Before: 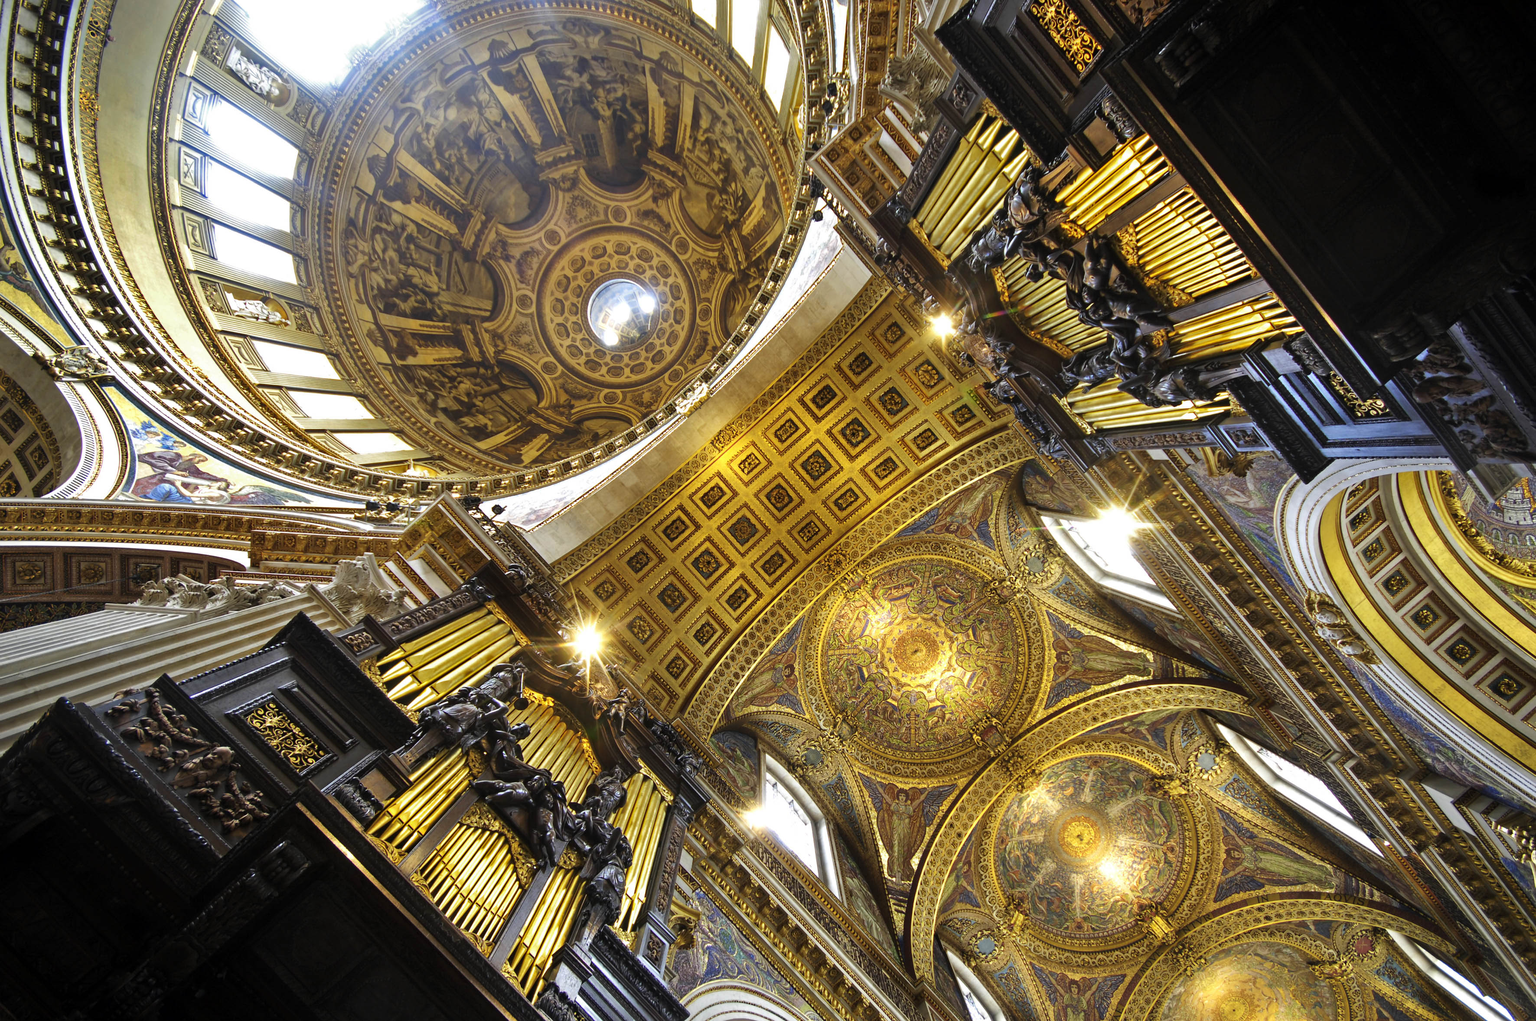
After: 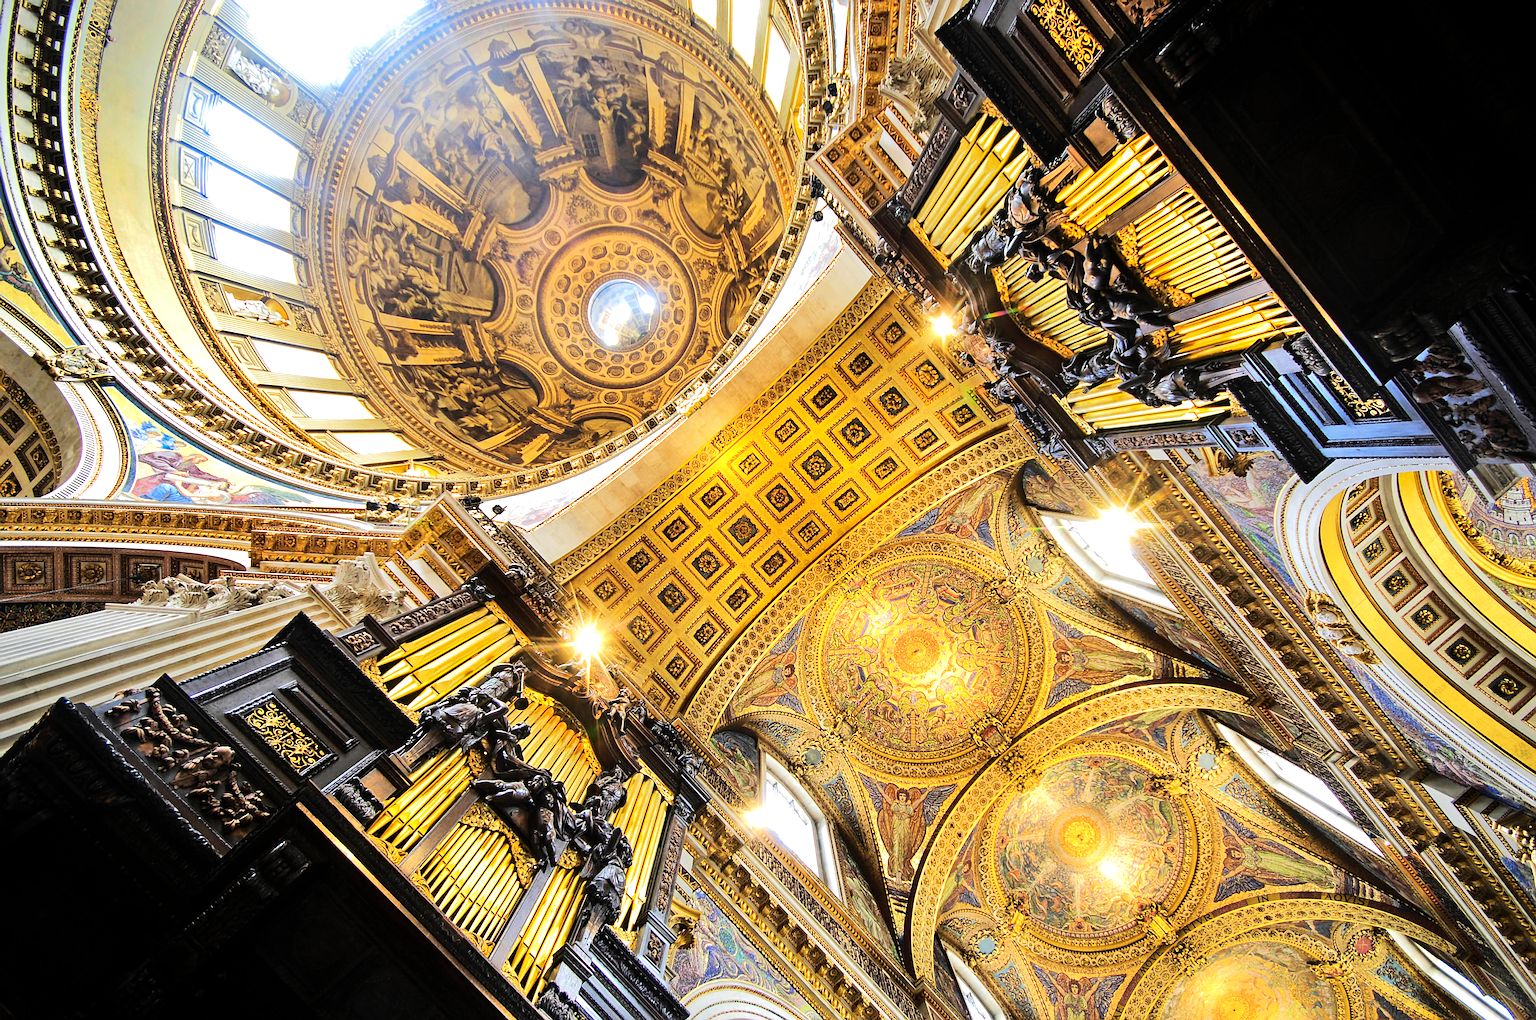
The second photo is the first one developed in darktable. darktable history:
sharpen: on, module defaults
tone equalizer: -7 EV 0.147 EV, -6 EV 0.583 EV, -5 EV 1.13 EV, -4 EV 1.35 EV, -3 EV 1.18 EV, -2 EV 0.6 EV, -1 EV 0.155 EV, edges refinement/feathering 500, mask exposure compensation -1.57 EV, preserve details no
